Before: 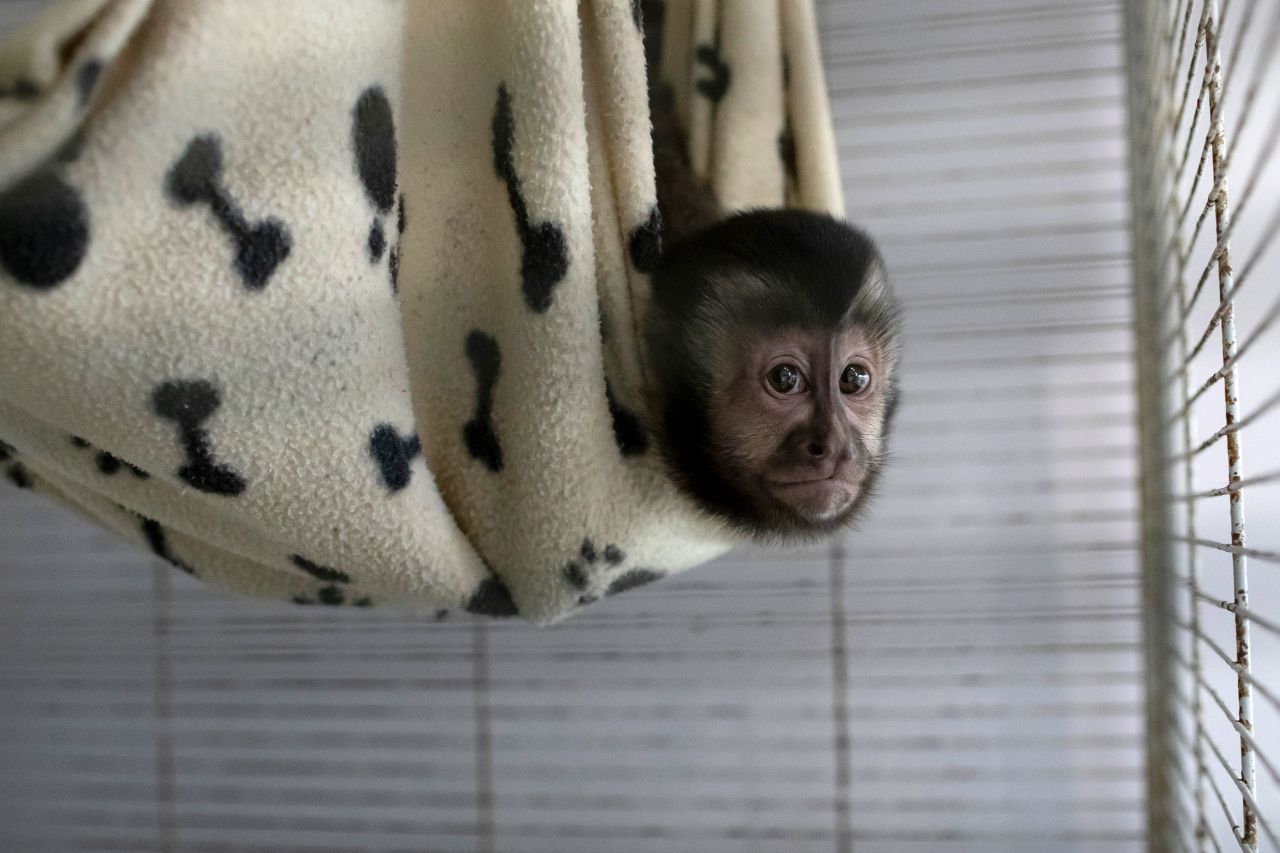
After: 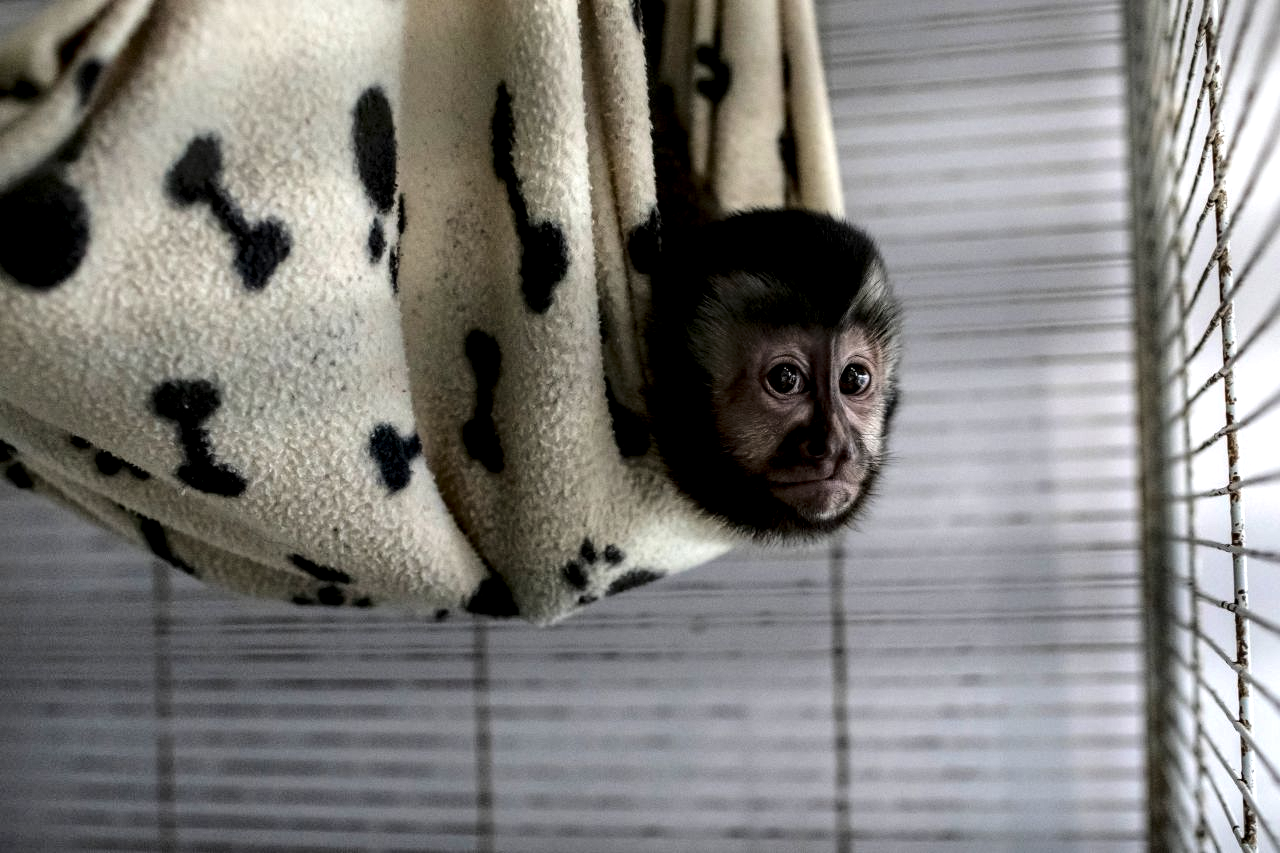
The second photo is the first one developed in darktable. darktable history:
local contrast: highlights 60%, shadows 59%, detail 160%
base curve: curves: ch0 [(0, 0) (0.073, 0.04) (0.157, 0.139) (0.492, 0.492) (0.758, 0.758) (1, 1)]
